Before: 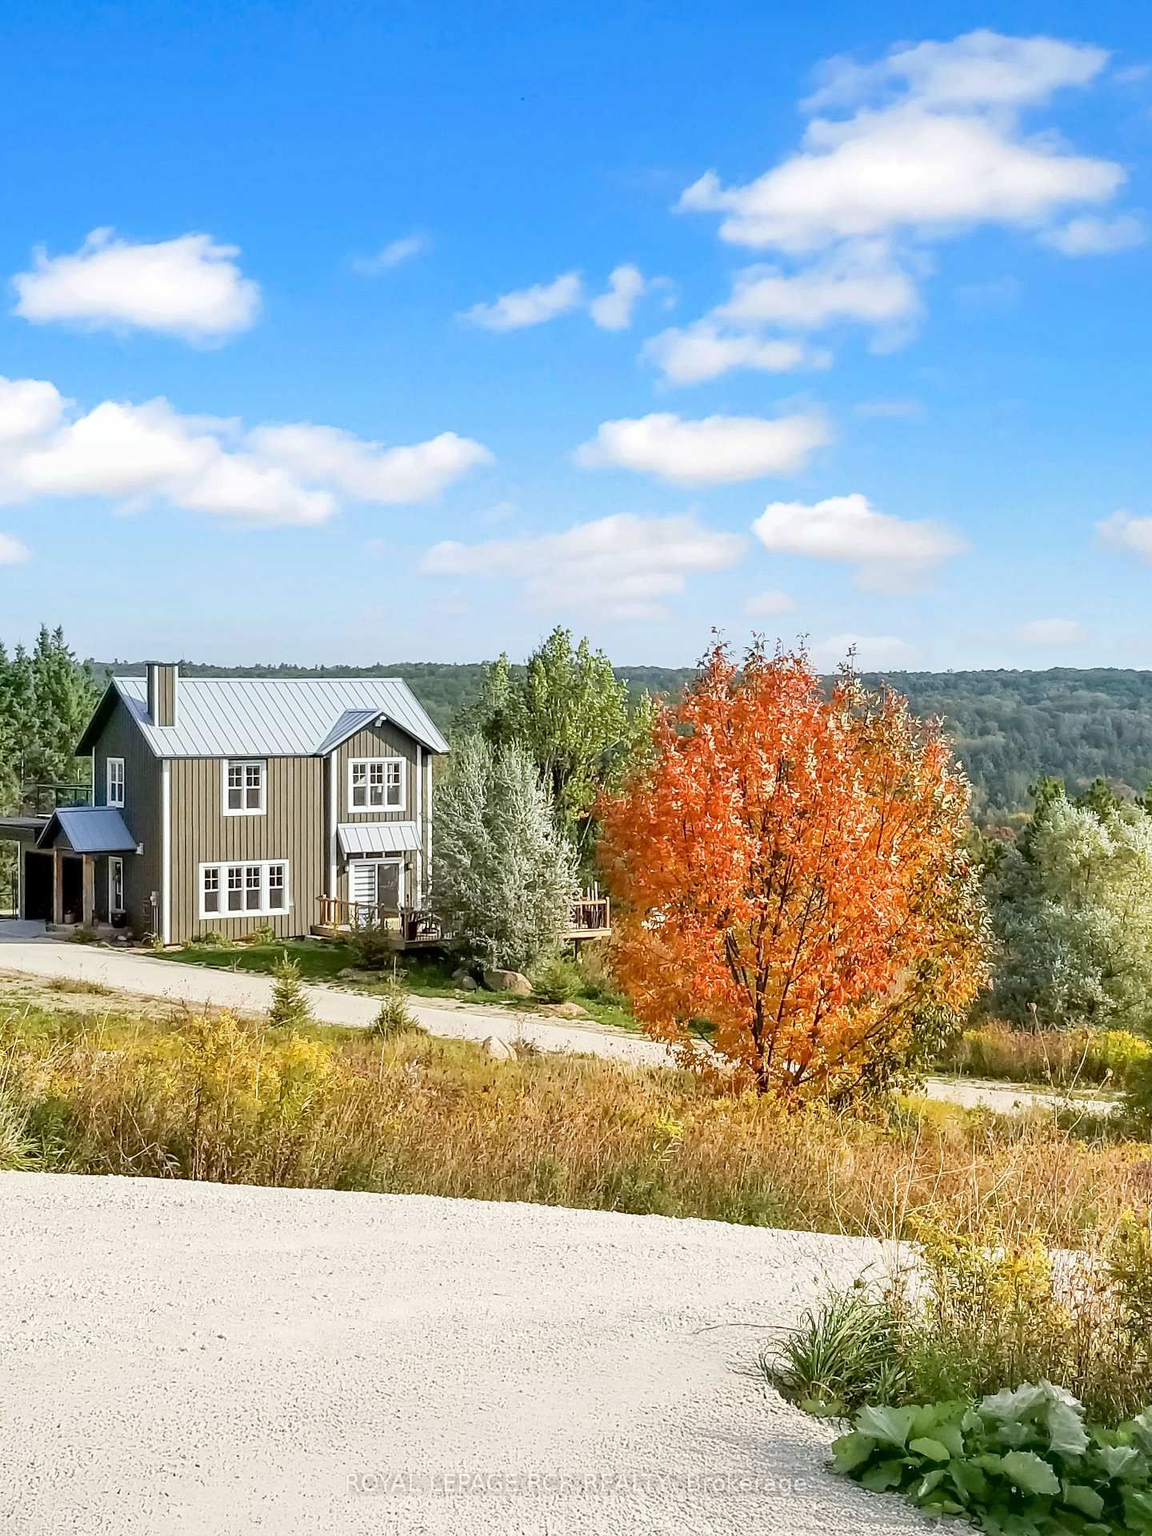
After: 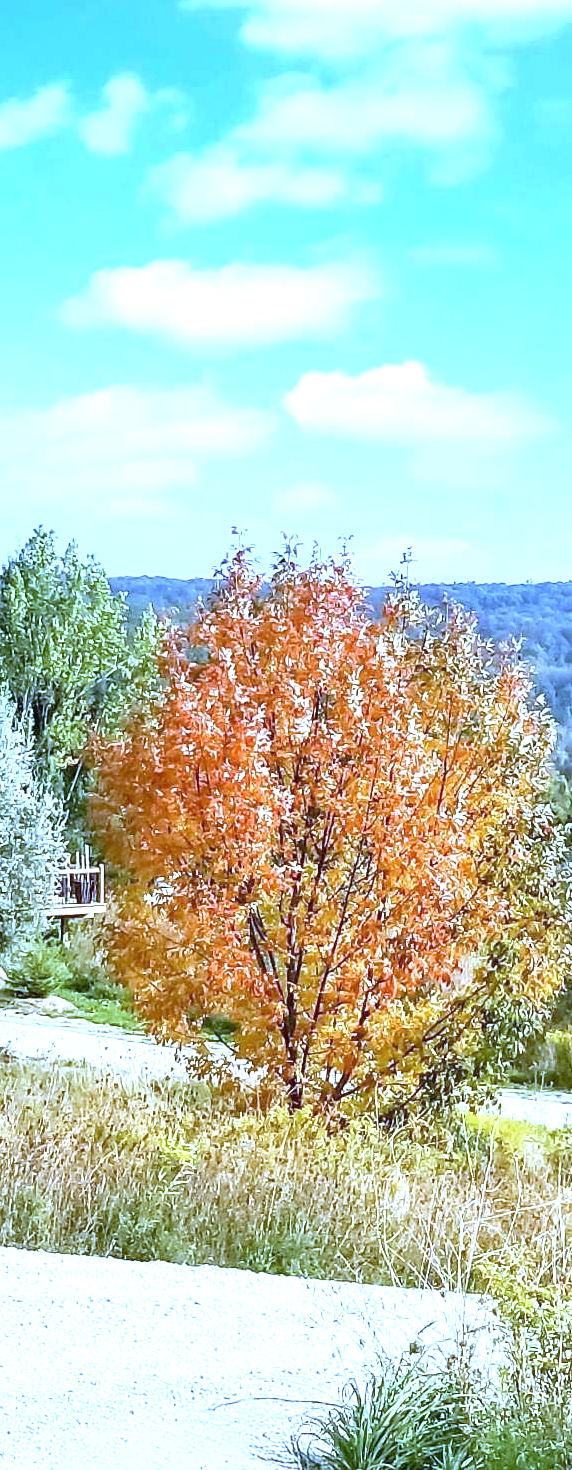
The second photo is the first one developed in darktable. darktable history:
tone equalizer: on, module defaults
white balance: red 0.766, blue 1.537
crop: left 45.721%, top 13.393%, right 14.118%, bottom 10.01%
exposure: black level correction 0, exposure 1 EV, compensate exposure bias true, compensate highlight preservation false
